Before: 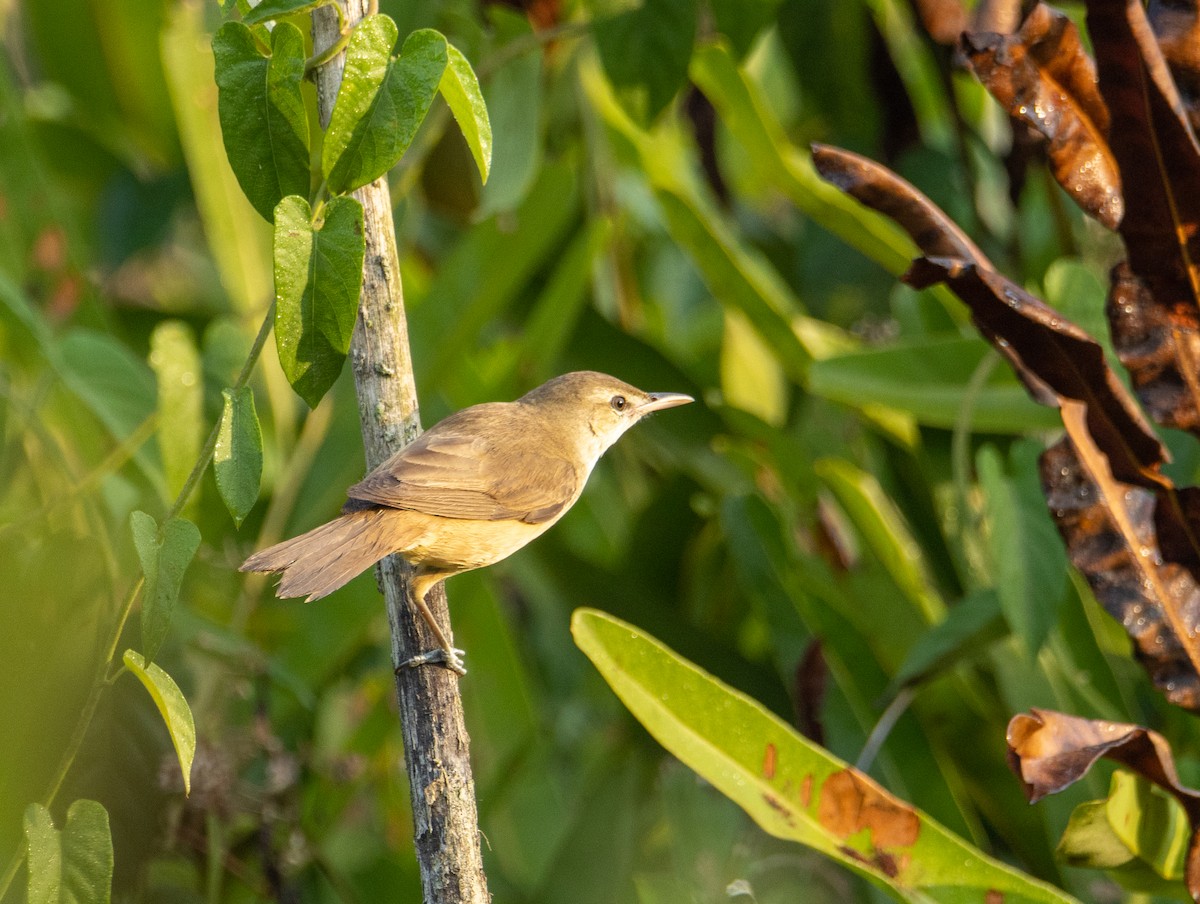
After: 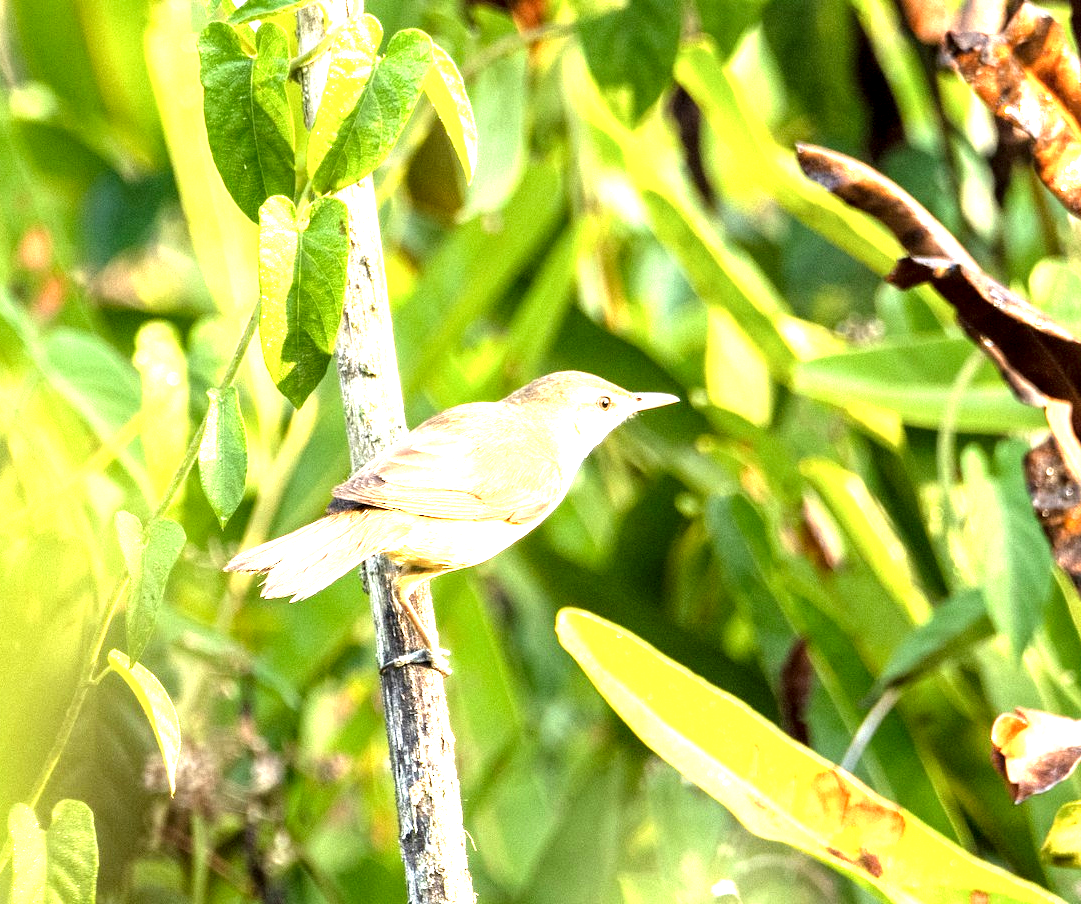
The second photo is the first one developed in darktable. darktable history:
crop and rotate: left 1.273%, right 8.642%
exposure: black level correction 0, exposure 2.113 EV, compensate highlight preservation false
local contrast: highlights 169%, shadows 138%, detail 140%, midtone range 0.26
